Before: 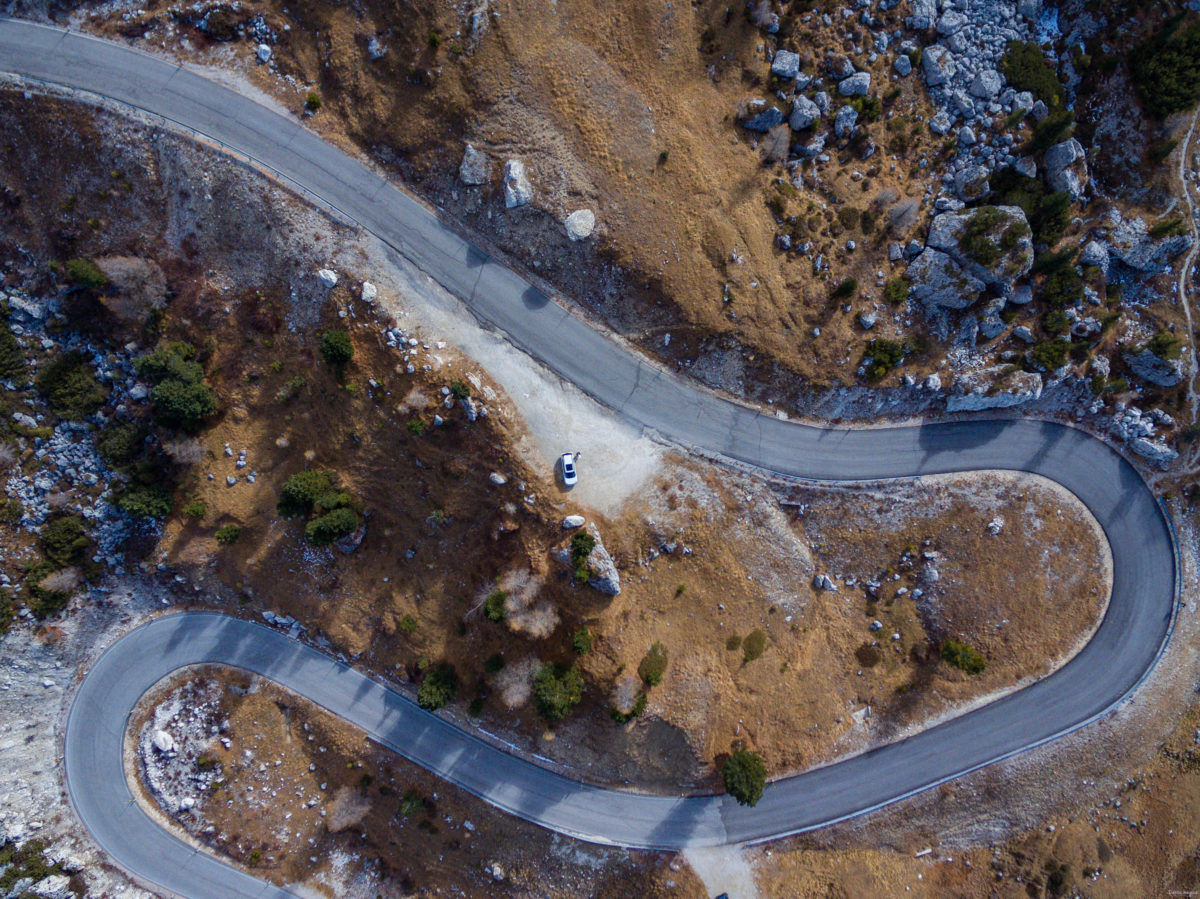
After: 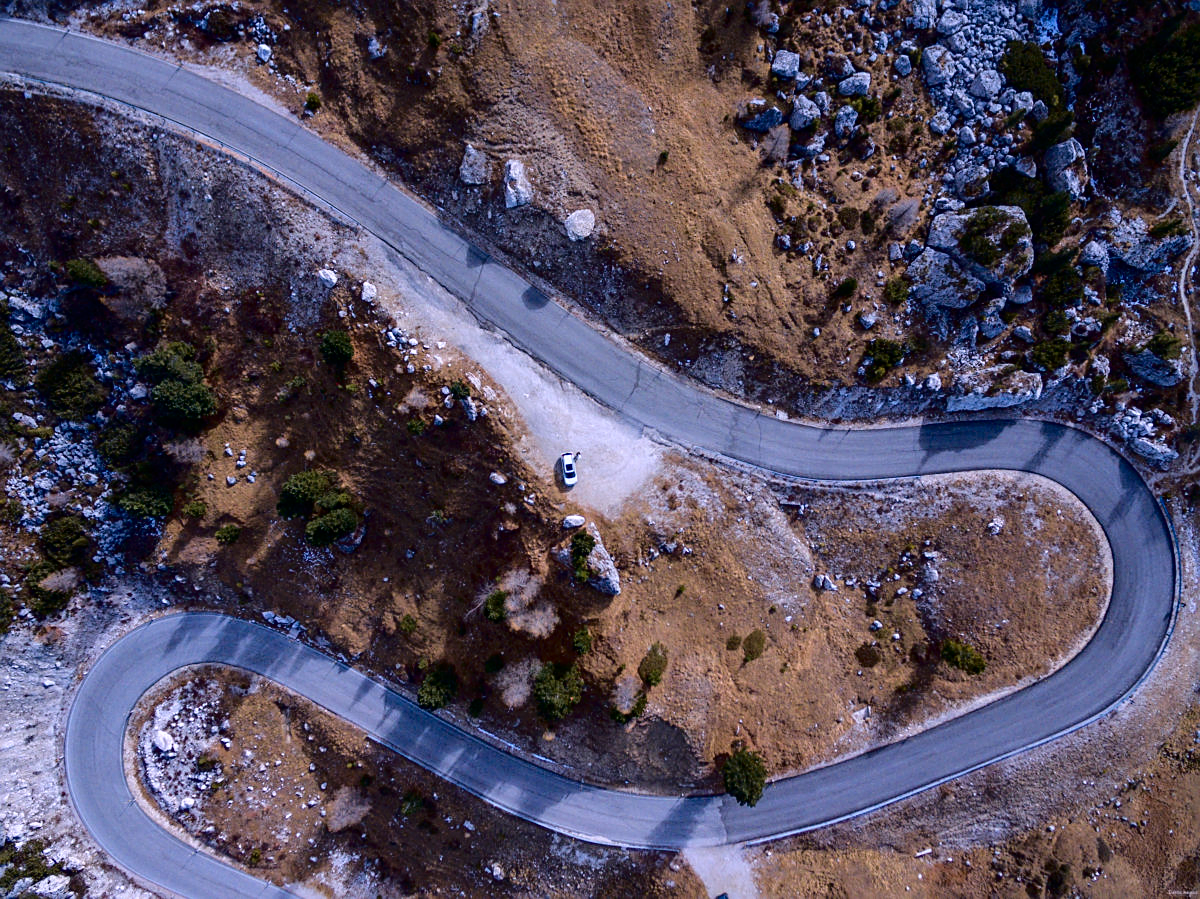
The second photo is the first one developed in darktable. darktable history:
white balance: red 1.042, blue 1.17
fill light: exposure -2 EV, width 8.6
sharpen: on, module defaults
